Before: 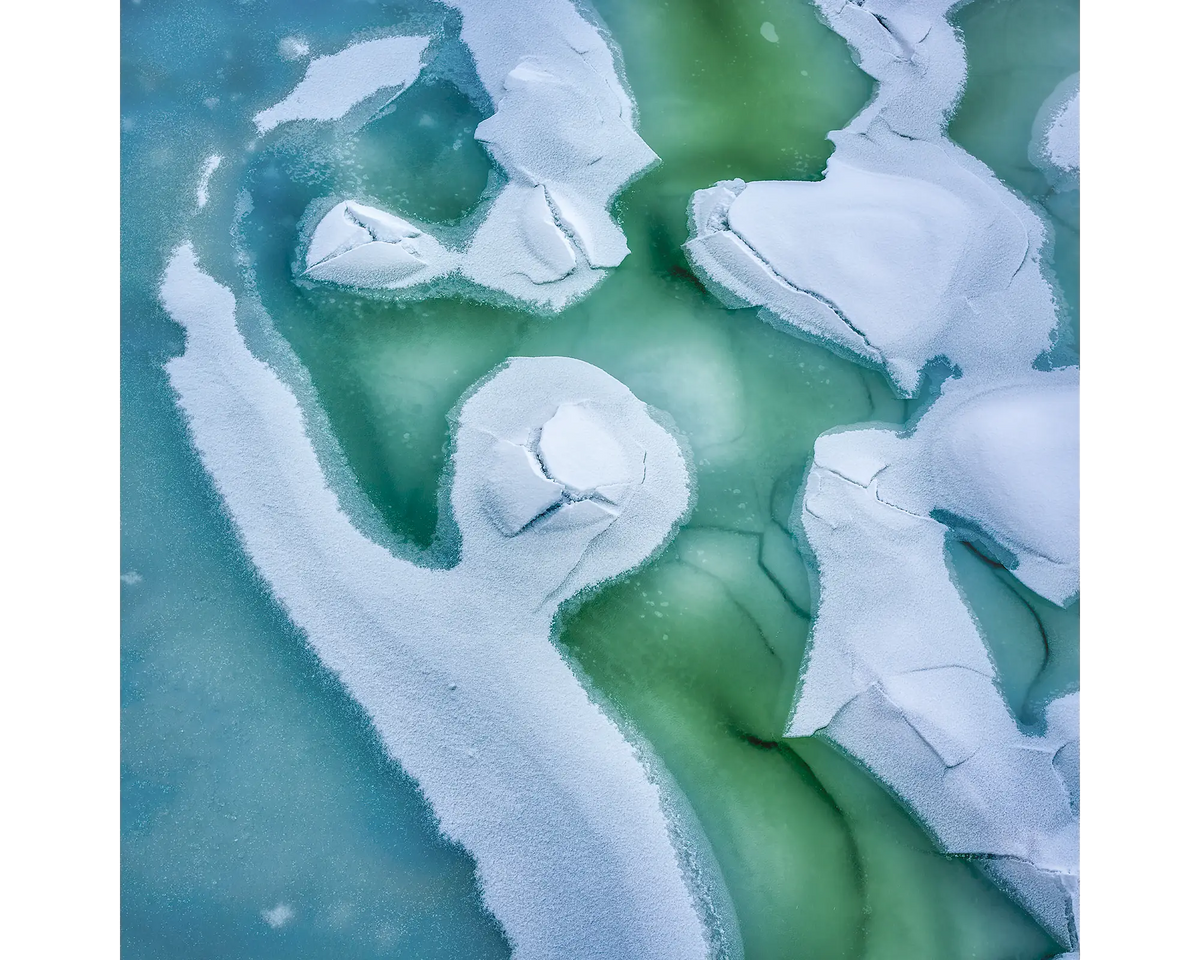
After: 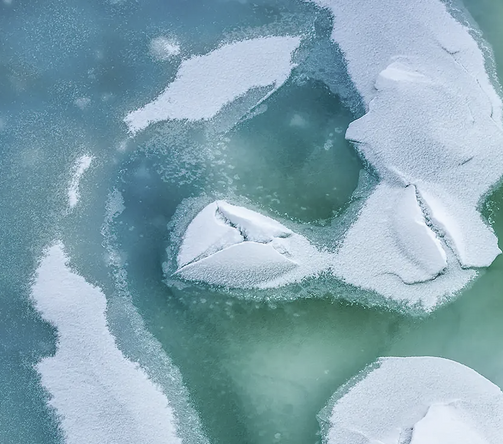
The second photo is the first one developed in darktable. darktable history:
crop and rotate: left 10.817%, top 0.062%, right 47.194%, bottom 53.626%
color balance: input saturation 100.43%, contrast fulcrum 14.22%, output saturation 70.41%
